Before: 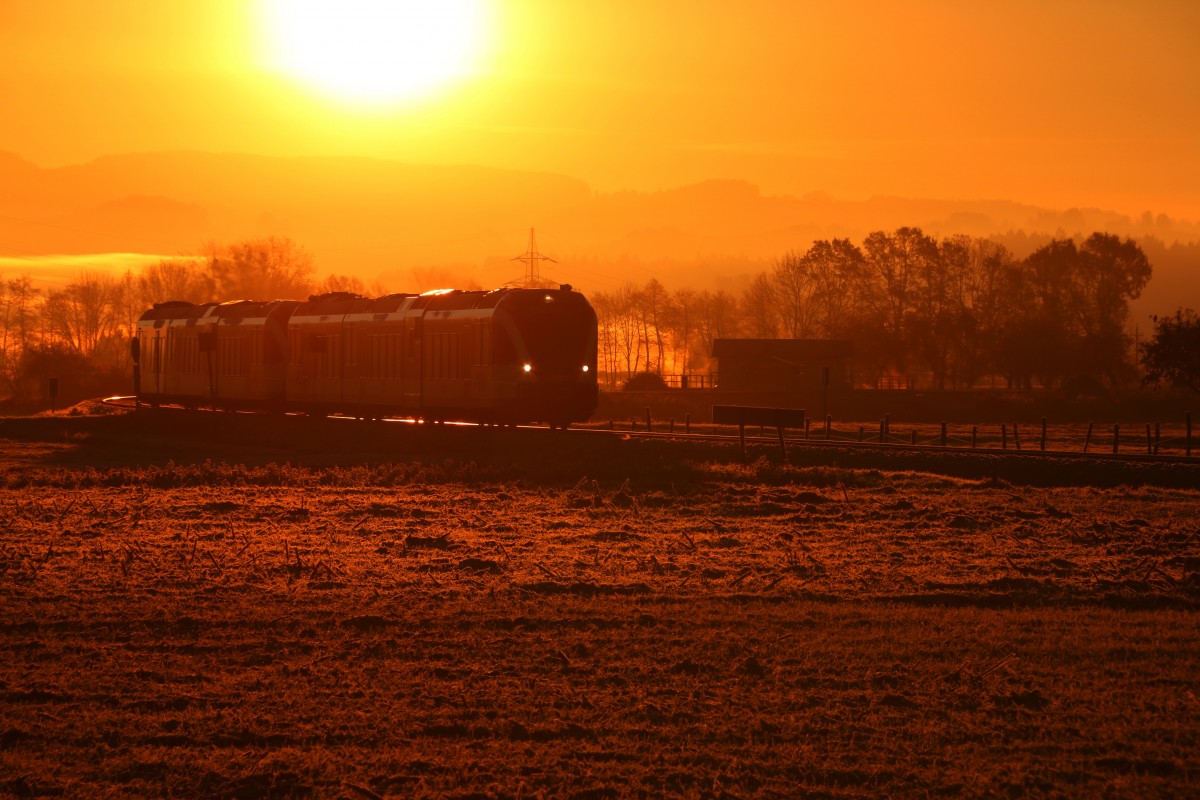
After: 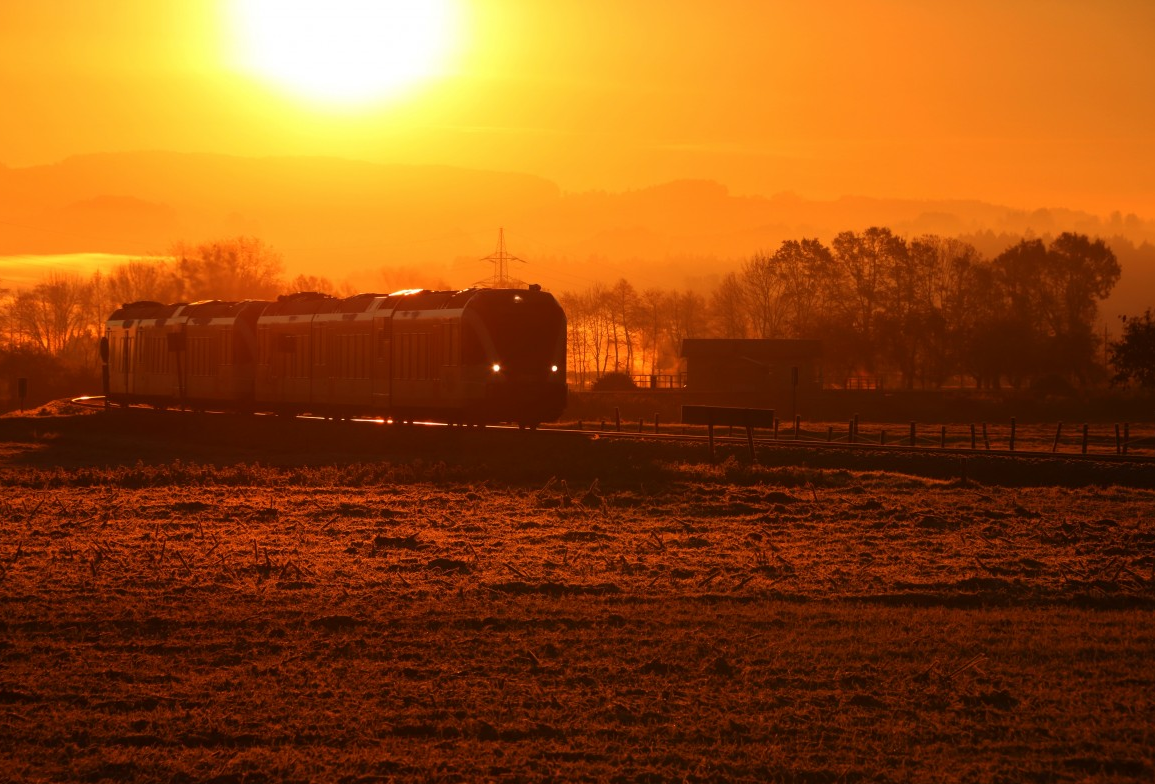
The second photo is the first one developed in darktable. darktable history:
crop and rotate: left 2.587%, right 1.097%, bottom 1.974%
